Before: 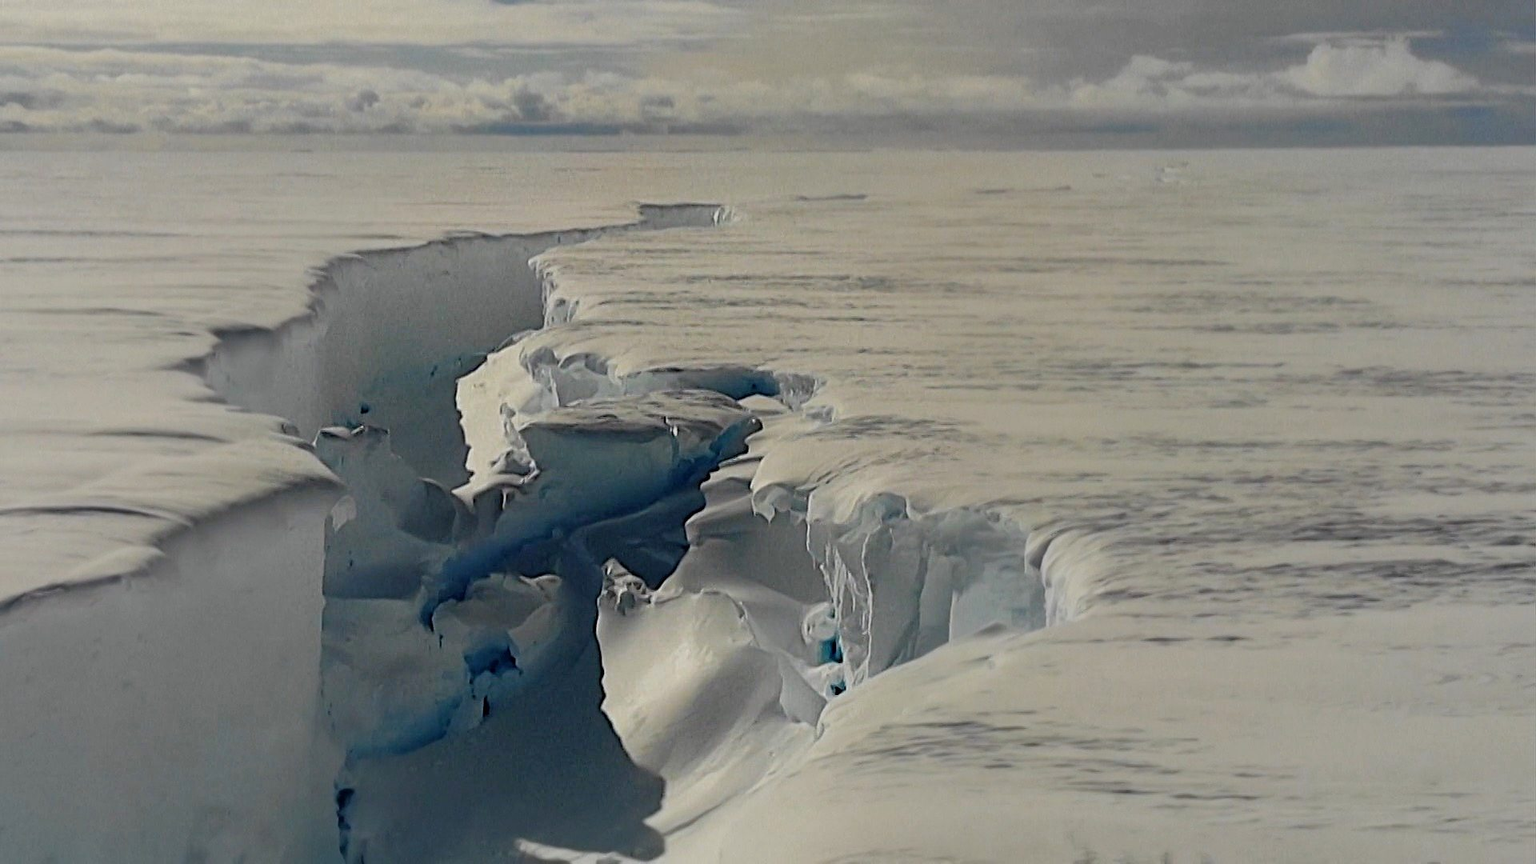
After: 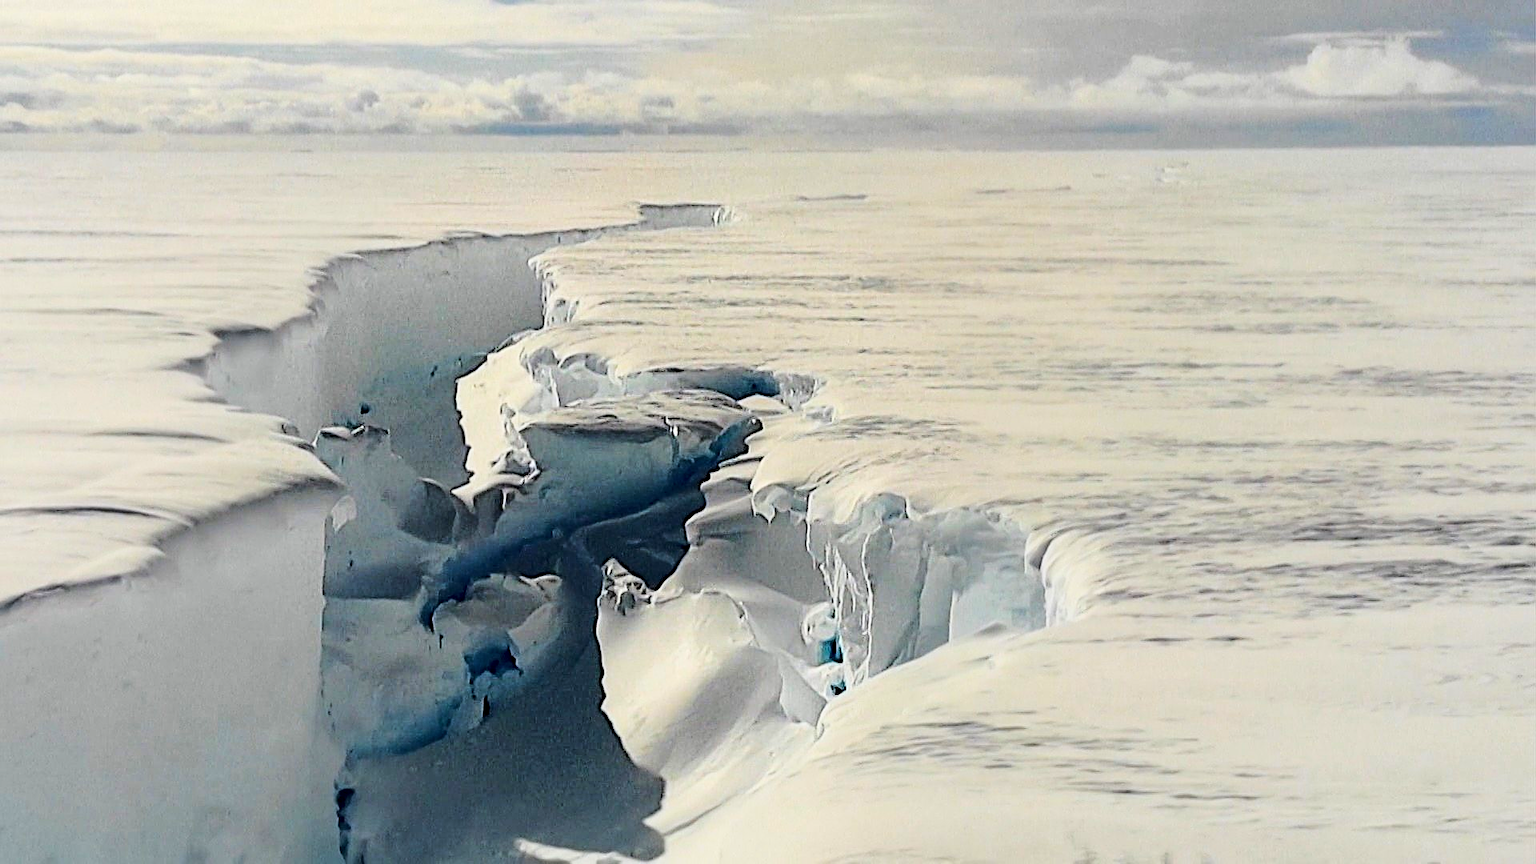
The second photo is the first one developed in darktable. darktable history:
local contrast: highlights 61%, shadows 106%, detail 107%, midtone range 0.529
exposure: black level correction 0.001, exposure 0.14 EV, compensate highlight preservation false
base curve: curves: ch0 [(0, 0) (0.032, 0.037) (0.105, 0.228) (0.435, 0.76) (0.856, 0.983) (1, 1)]
sharpen: on, module defaults
